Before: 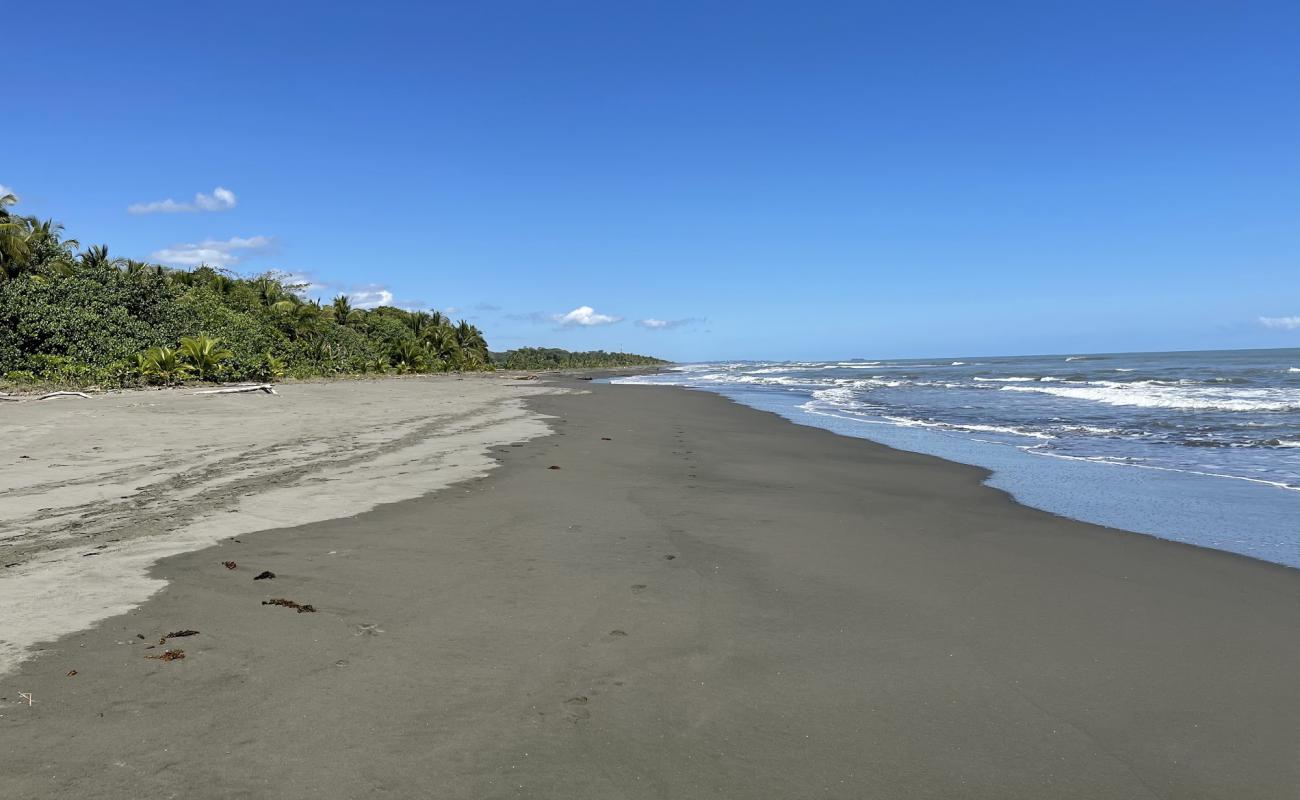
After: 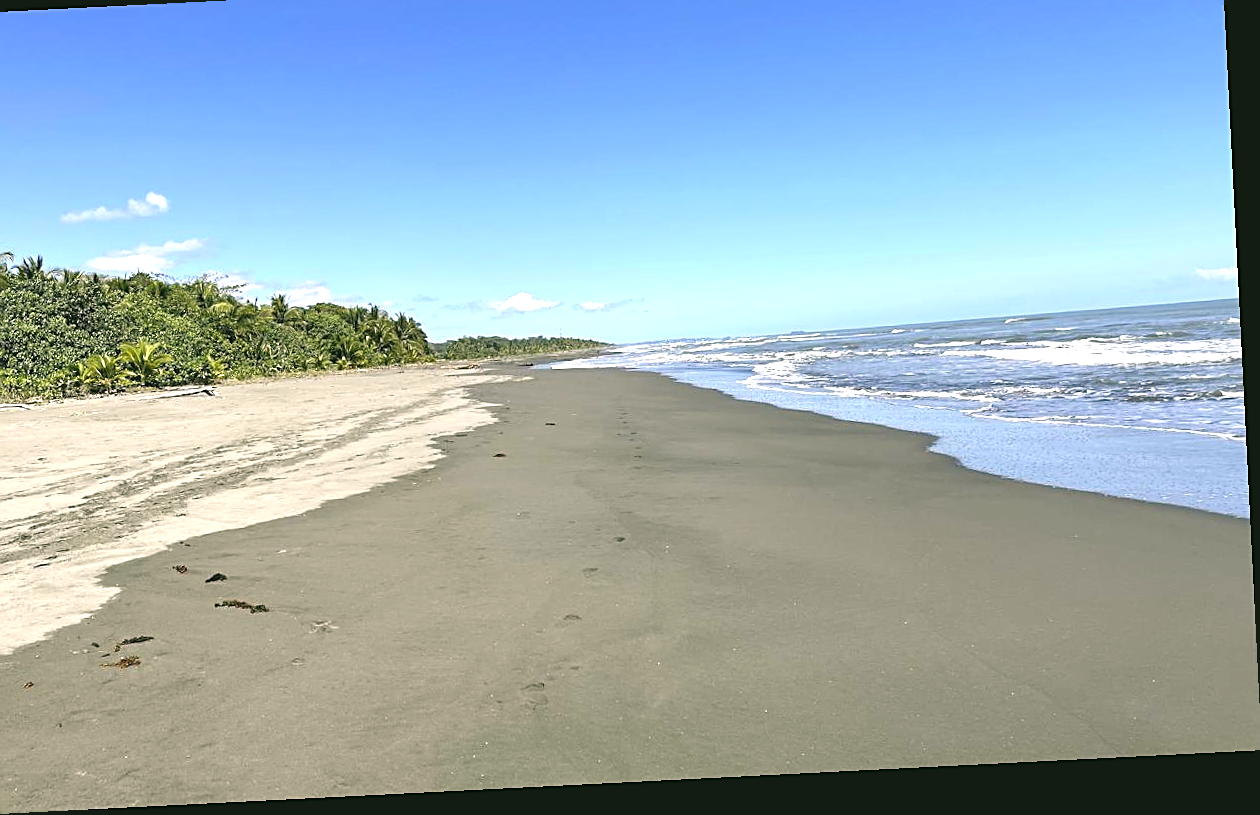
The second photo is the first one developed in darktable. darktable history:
crop and rotate: angle 2.89°, left 5.823%, top 5.705%
sharpen: on, module defaults
exposure: black level correction -0.005, exposure 1 EV, compensate exposure bias true, compensate highlight preservation false
color correction: highlights a* 4.17, highlights b* 4.92, shadows a* -7.61, shadows b* 4.62
